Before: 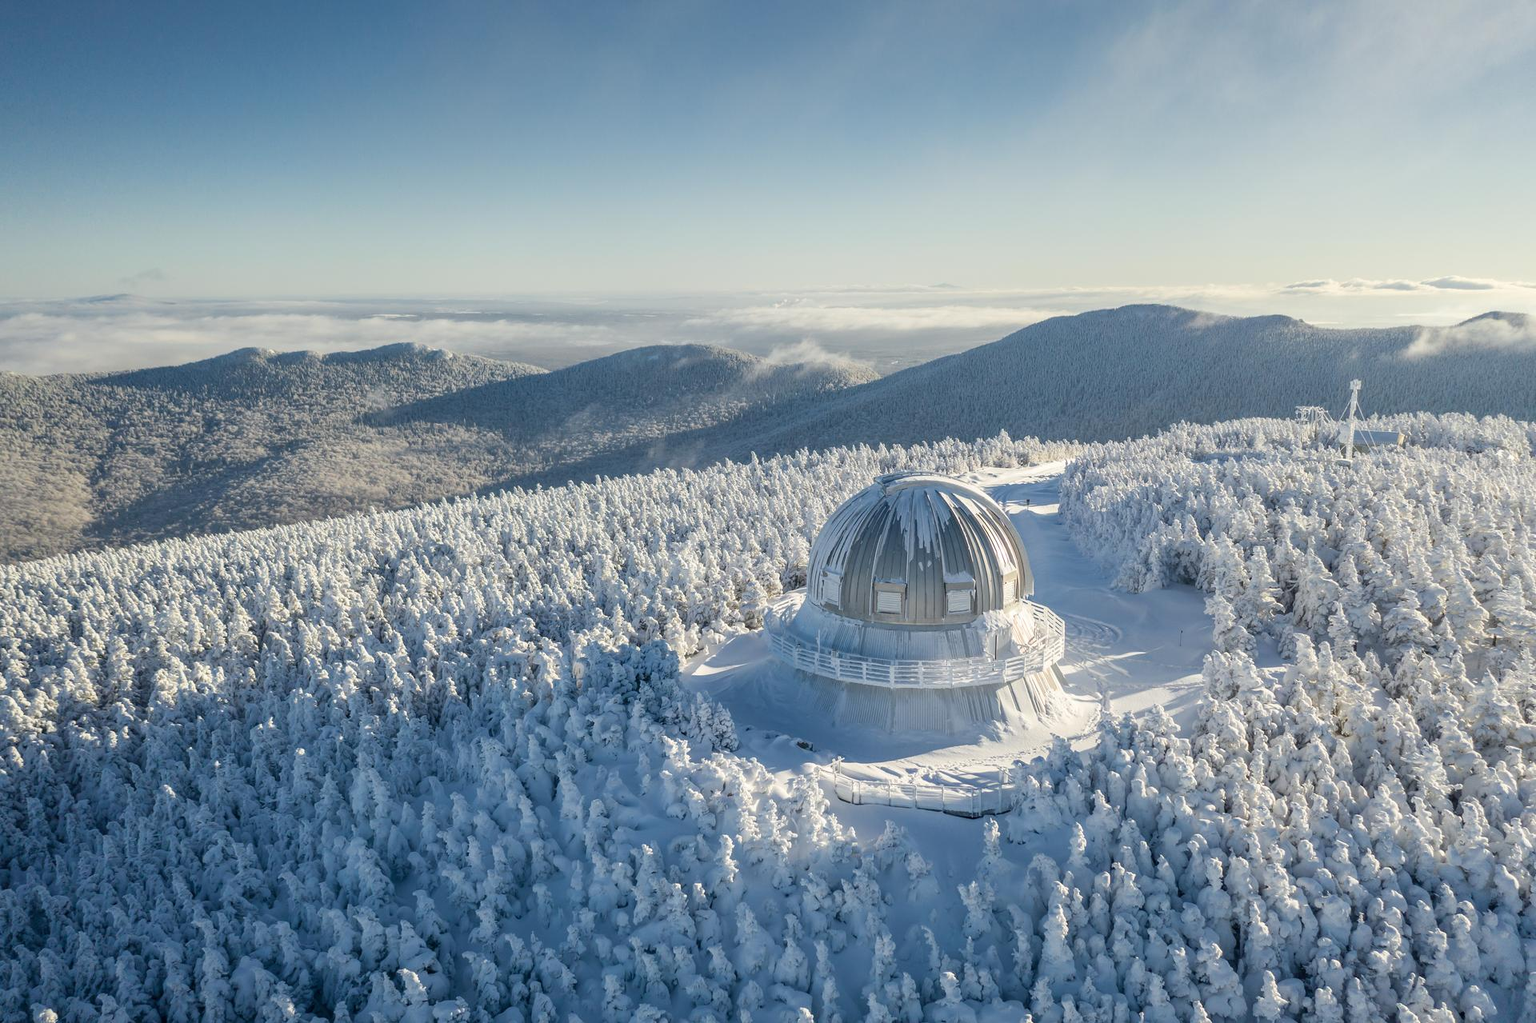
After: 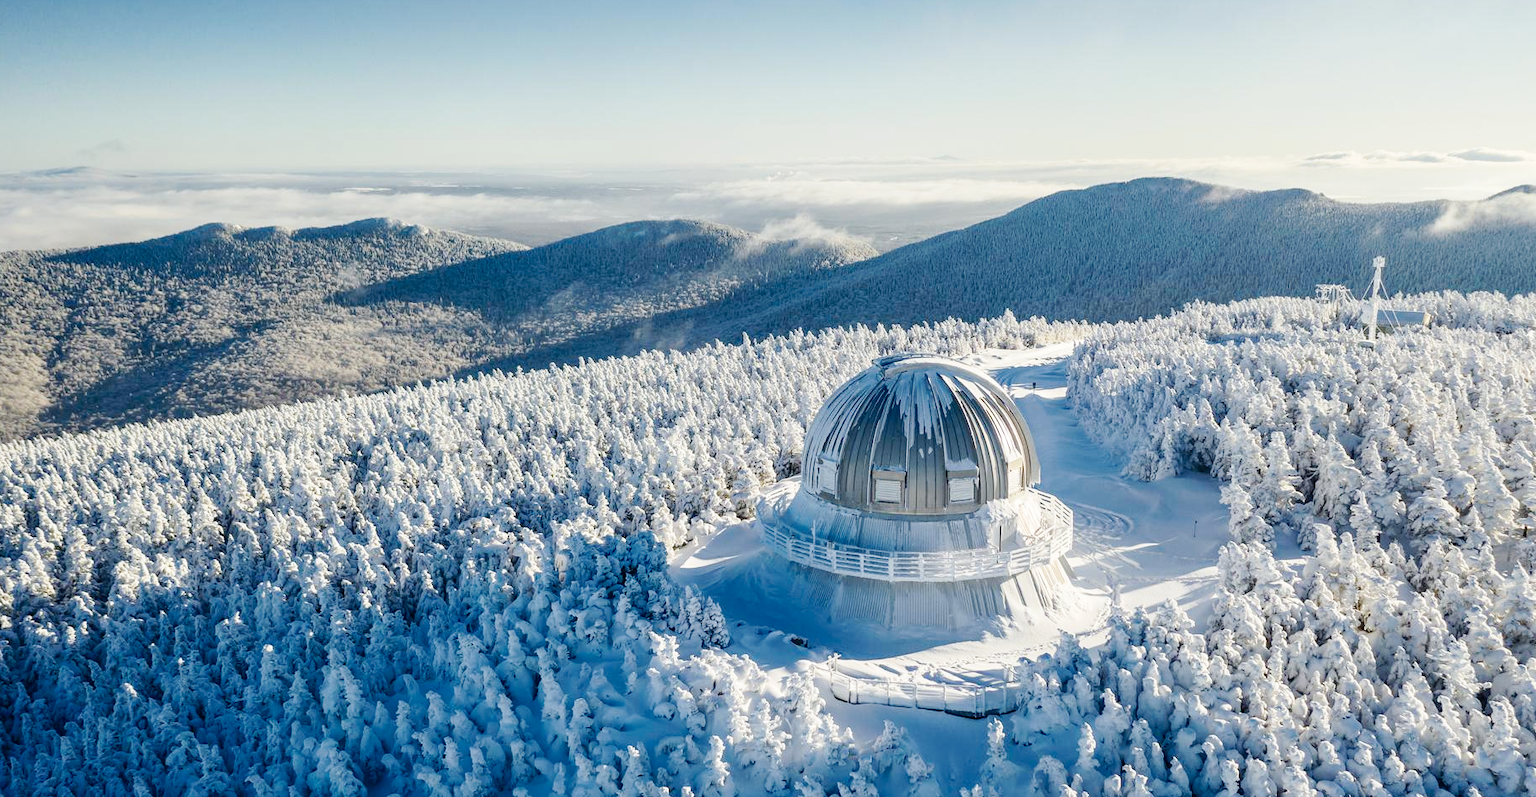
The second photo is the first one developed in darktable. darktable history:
crop and rotate: left 2.991%, top 13.302%, right 1.981%, bottom 12.636%
base curve: curves: ch0 [(0, 0) (0.032, 0.025) (0.121, 0.166) (0.206, 0.329) (0.605, 0.79) (1, 1)], preserve colors none
contrast brightness saturation: contrast 0.07, brightness -0.14, saturation 0.11
